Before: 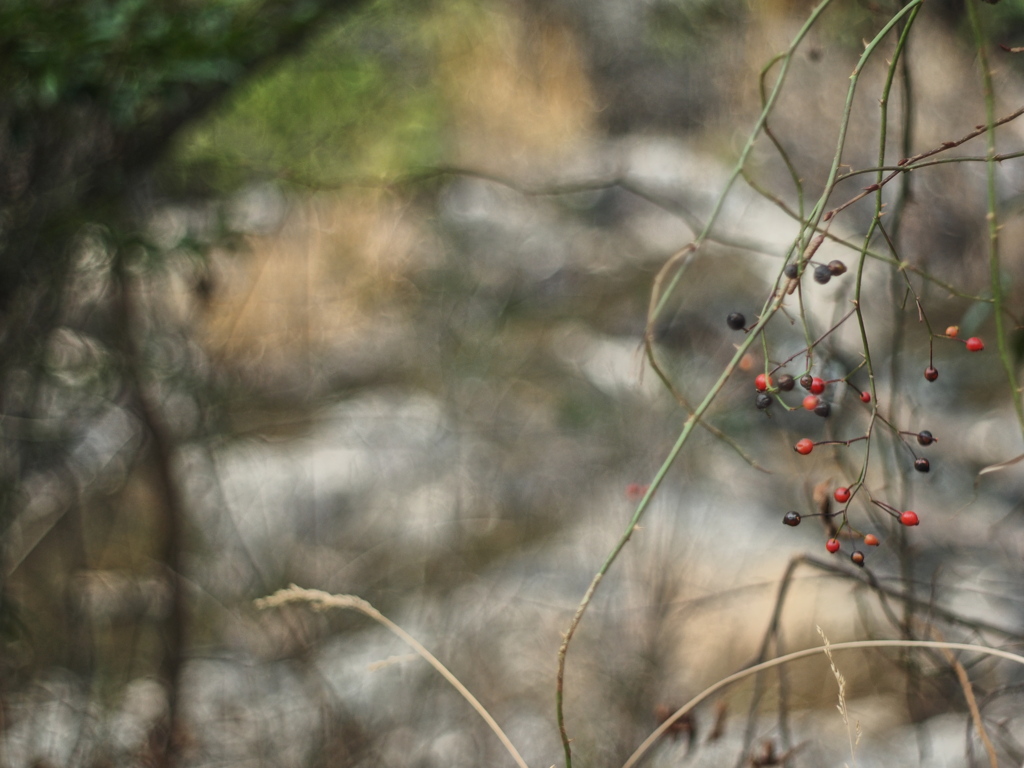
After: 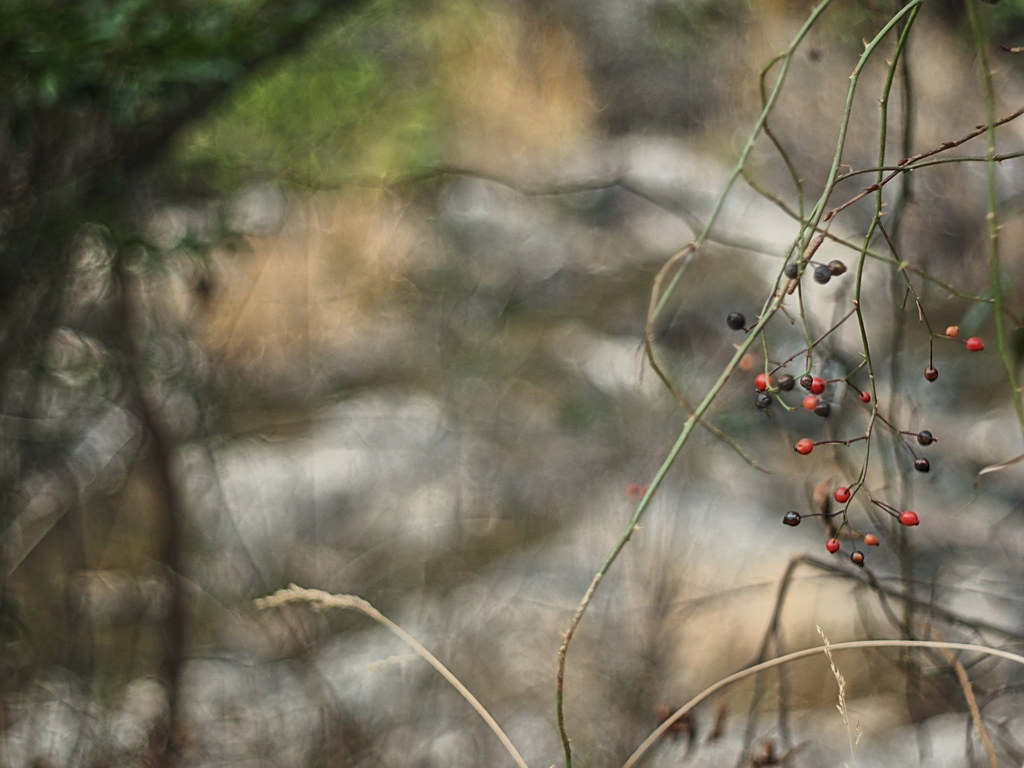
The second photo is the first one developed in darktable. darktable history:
exposure: exposure -0.048 EV, compensate highlight preservation false
sharpen: on, module defaults
